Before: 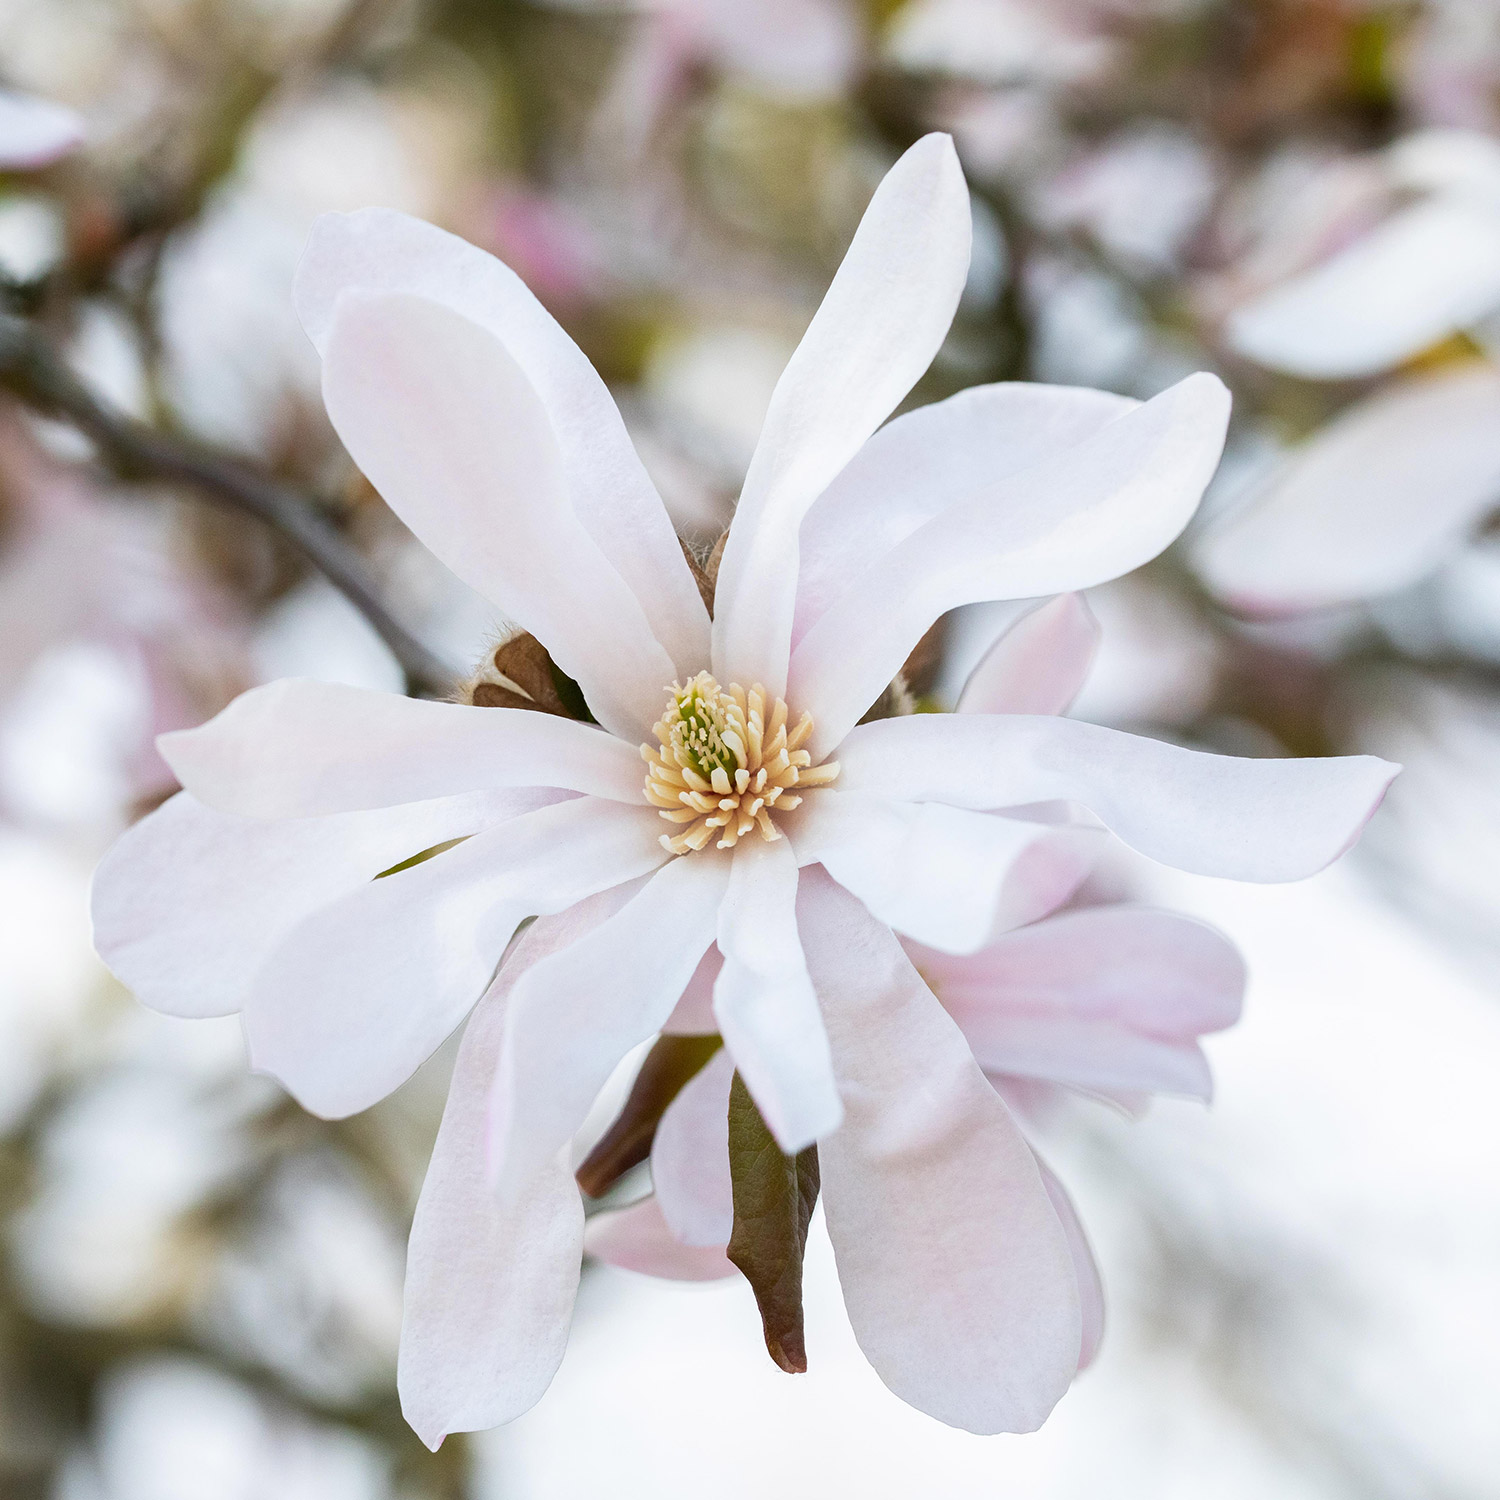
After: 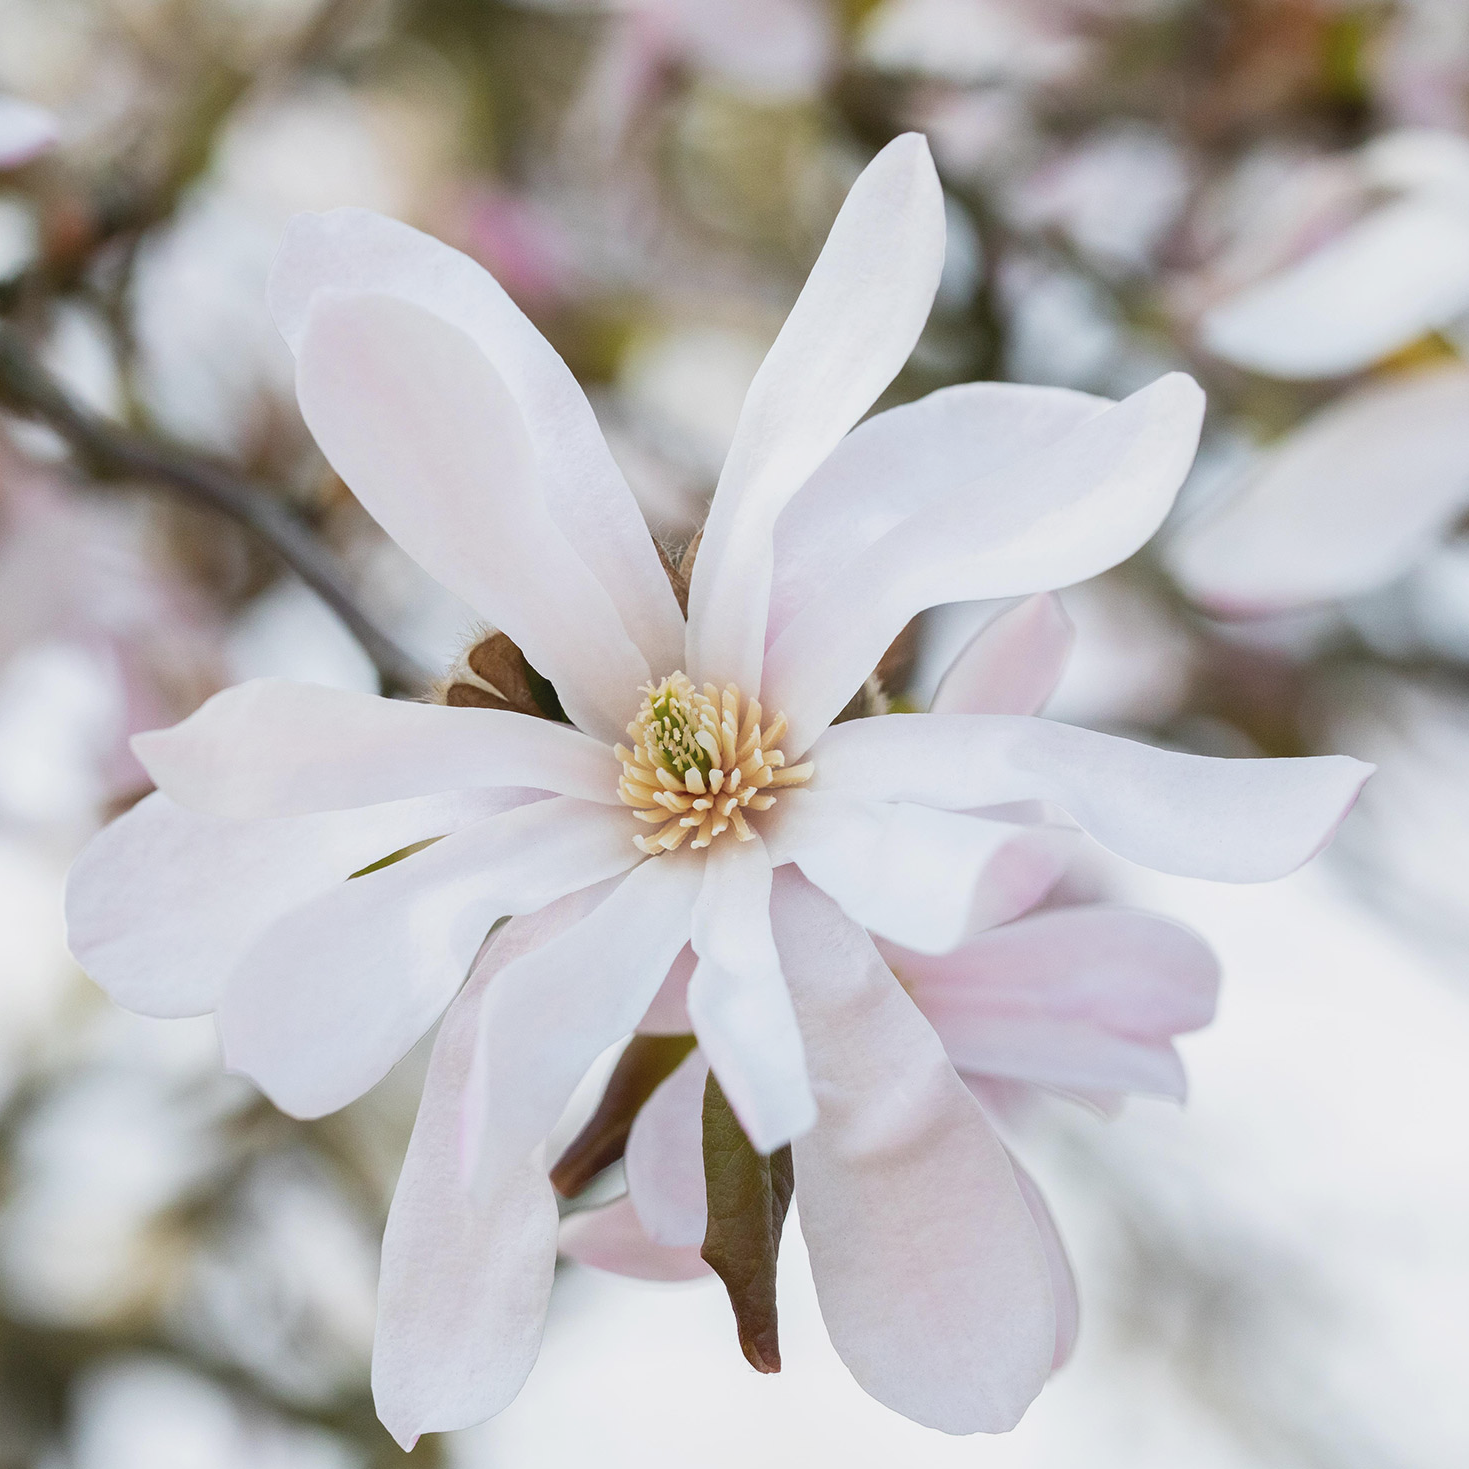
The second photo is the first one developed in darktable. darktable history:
contrast brightness saturation: contrast -0.1, saturation -0.1
crop: left 1.743%, right 0.268%, bottom 2.011%
